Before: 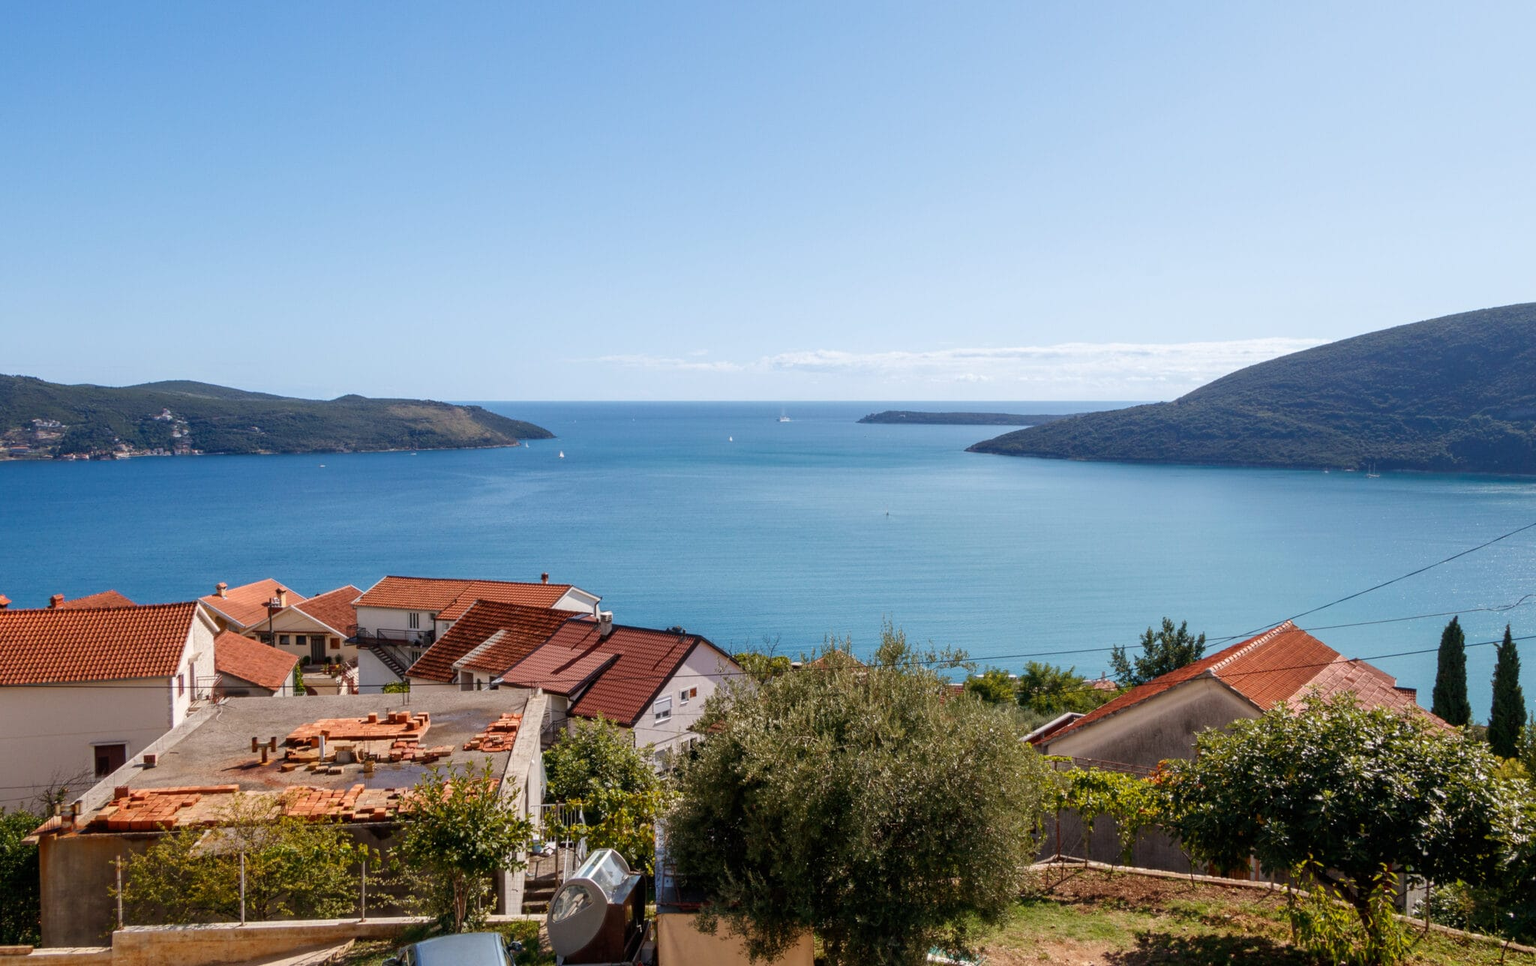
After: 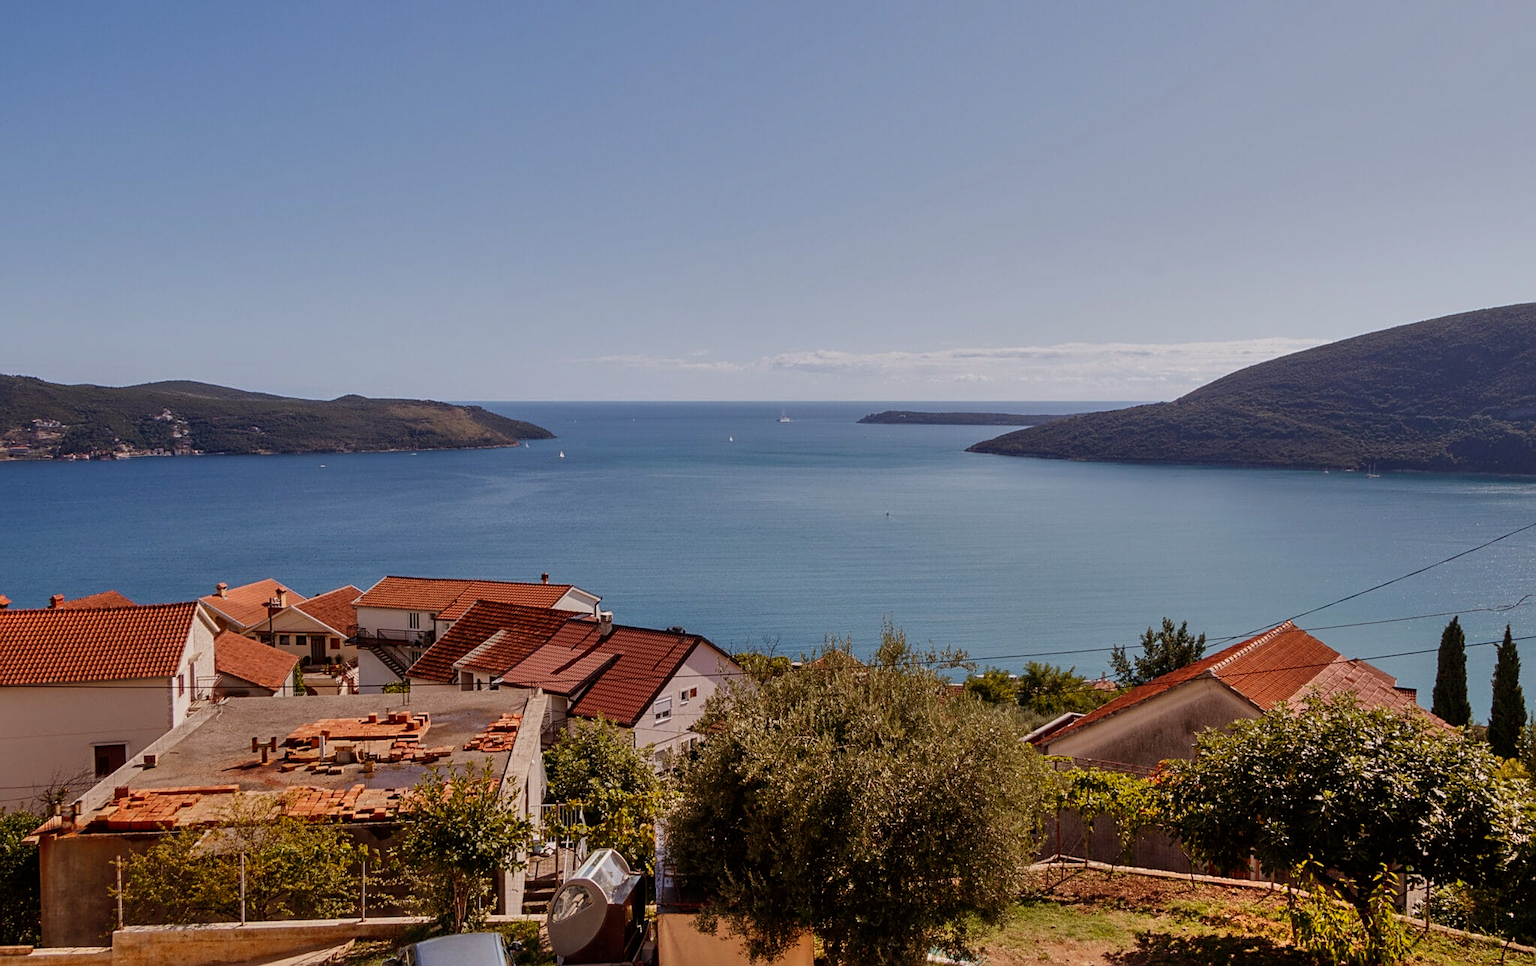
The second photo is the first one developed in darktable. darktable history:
rgb levels: mode RGB, independent channels, levels [[0, 0.5, 1], [0, 0.521, 1], [0, 0.536, 1]]
sharpen: on, module defaults
exposure: exposure -0.582 EV, compensate highlight preservation false
shadows and highlights: soften with gaussian
